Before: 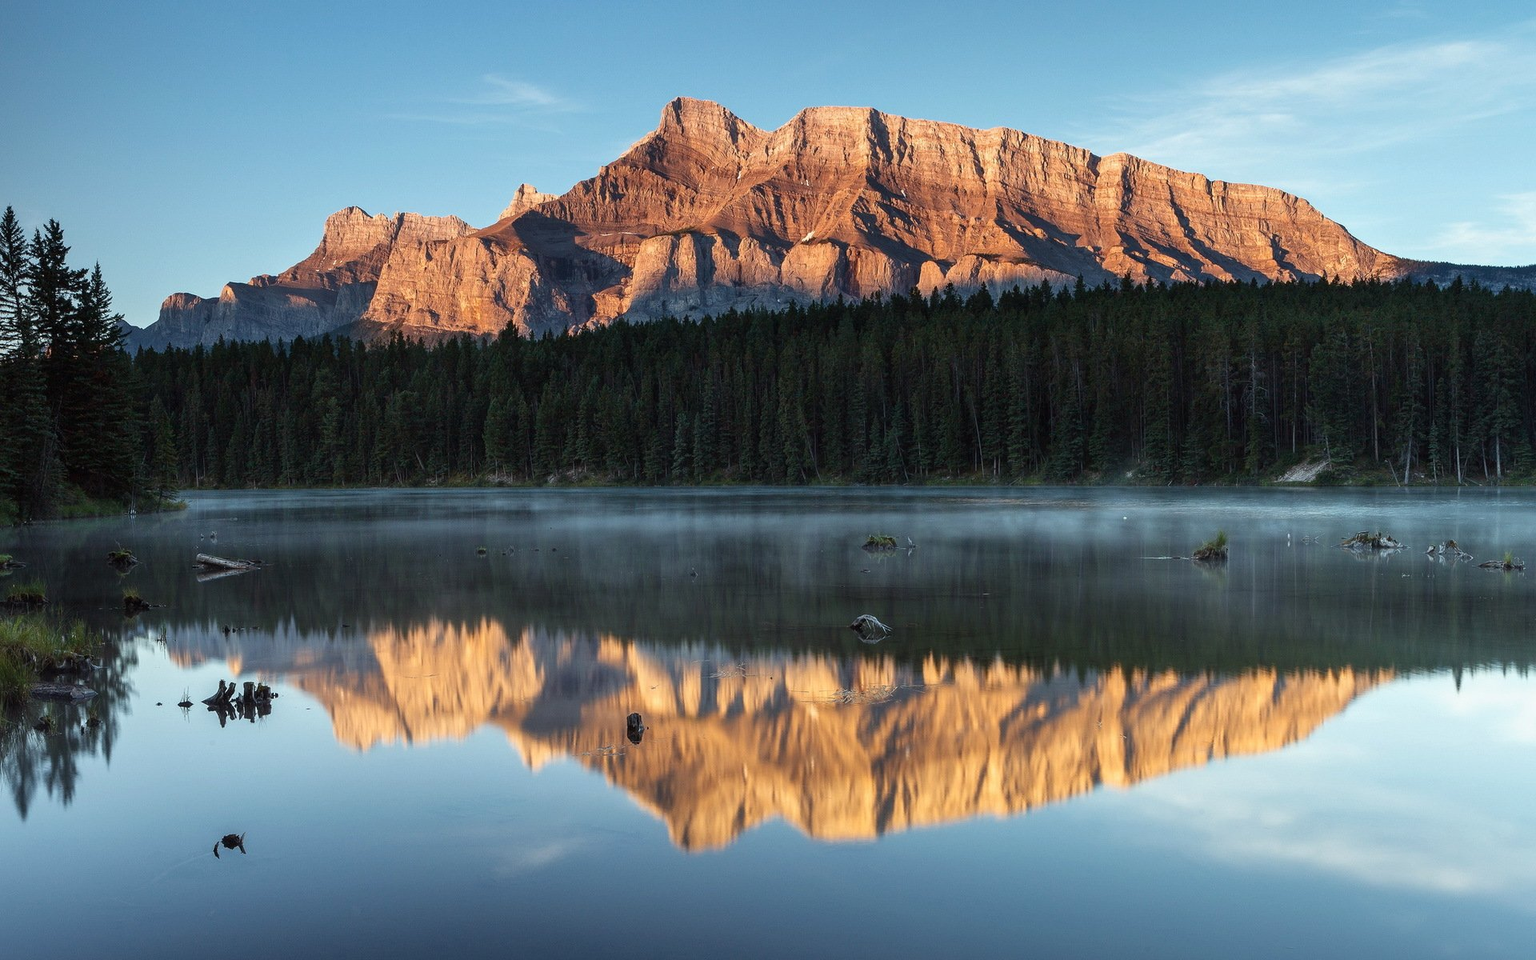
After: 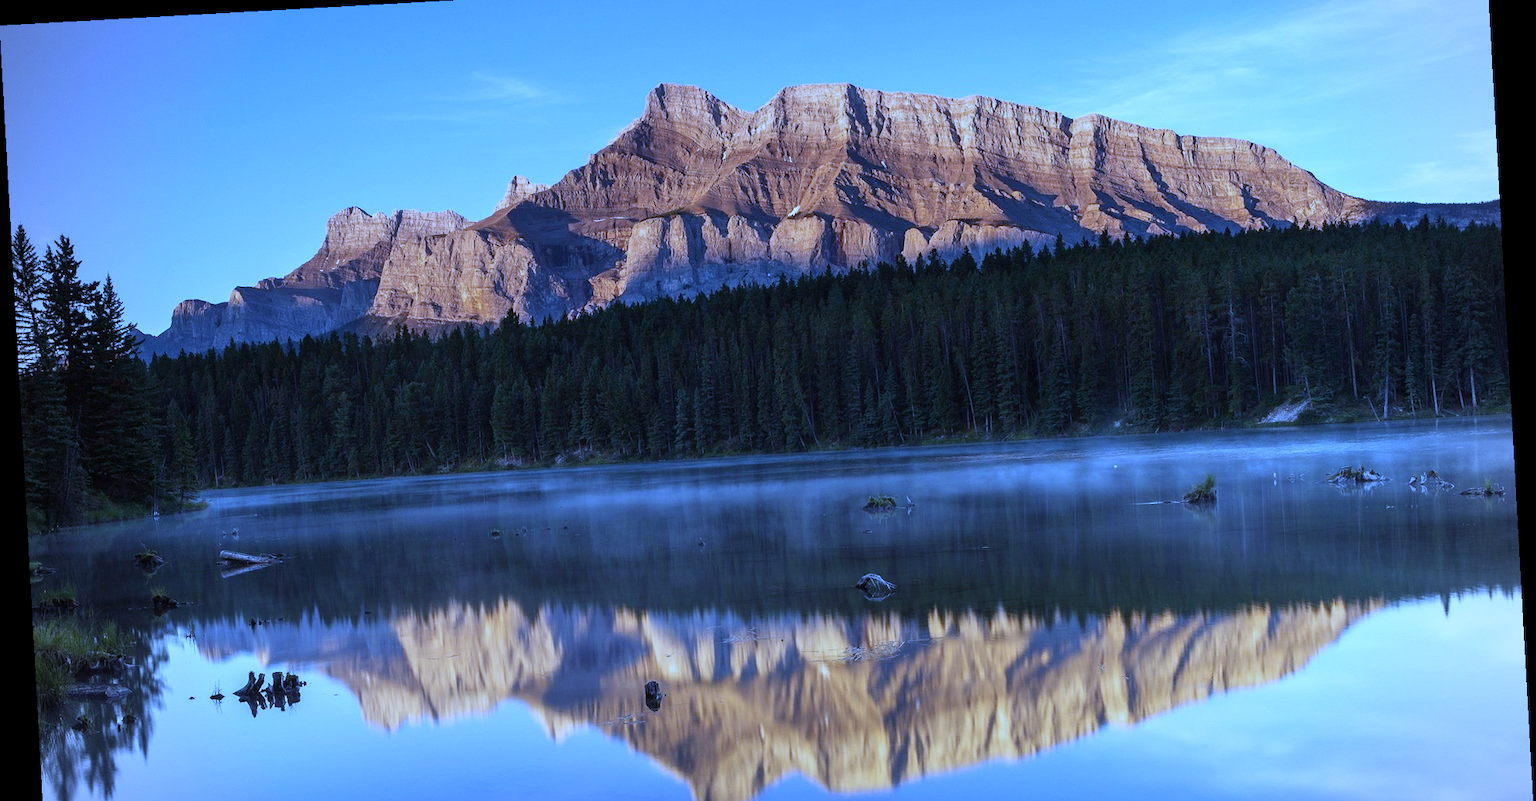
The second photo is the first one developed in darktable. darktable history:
crop and rotate: top 5.667%, bottom 14.937%
vignetting: fall-off radius 60.65%
white balance: red 0.766, blue 1.537
rotate and perspective: rotation -3.18°, automatic cropping off
